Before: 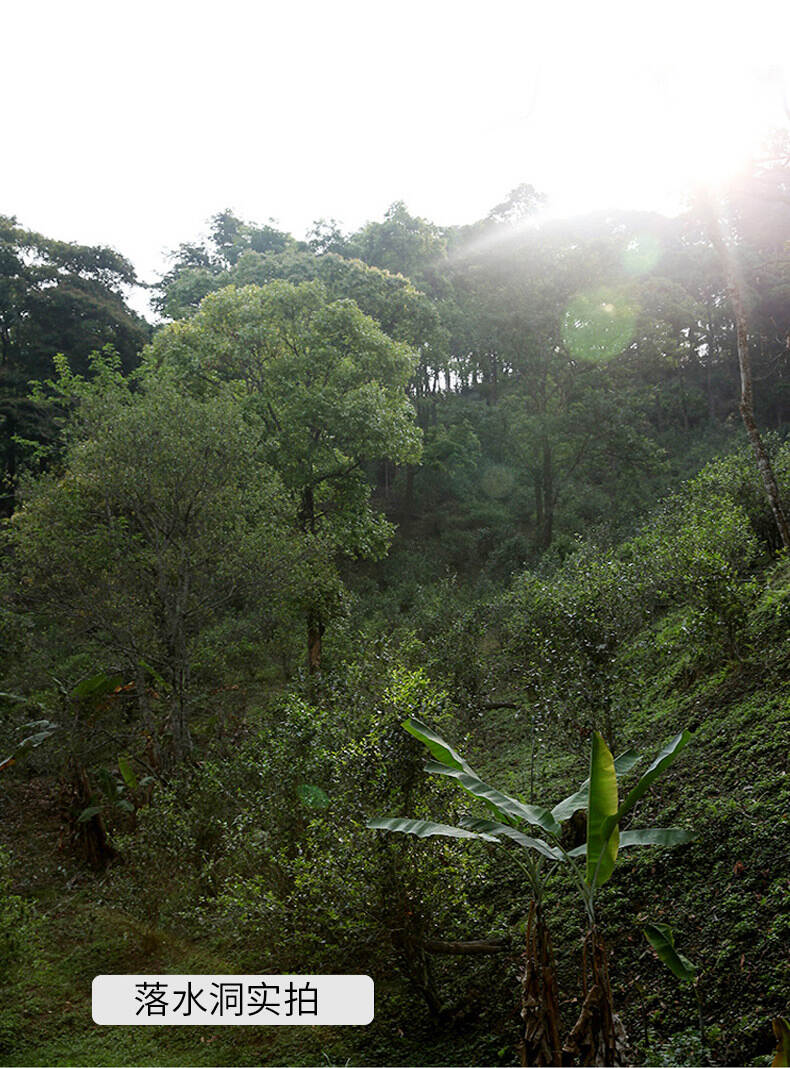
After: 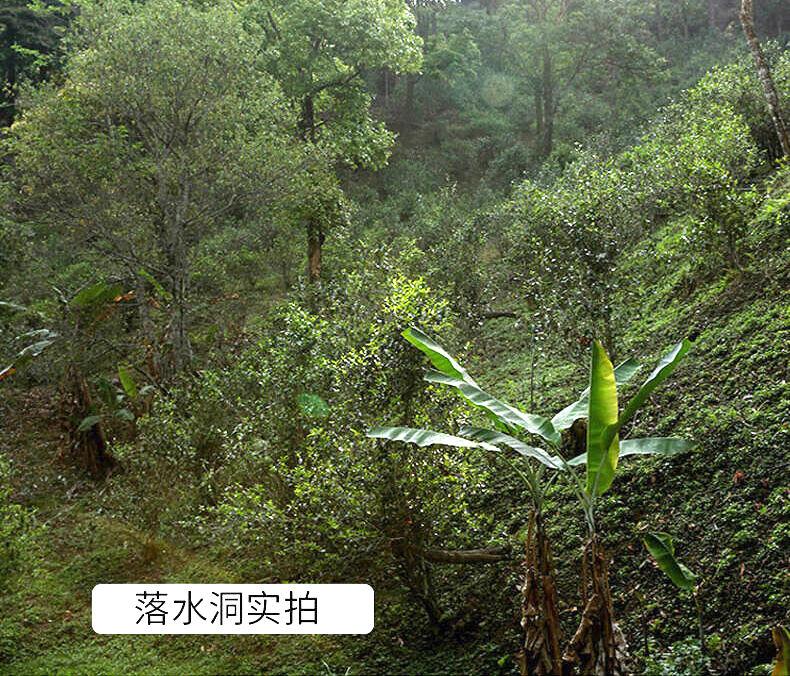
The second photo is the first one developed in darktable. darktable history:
crop and rotate: top 36.614%
exposure: black level correction 0, exposure 1.463 EV, compensate exposure bias true, compensate highlight preservation false
